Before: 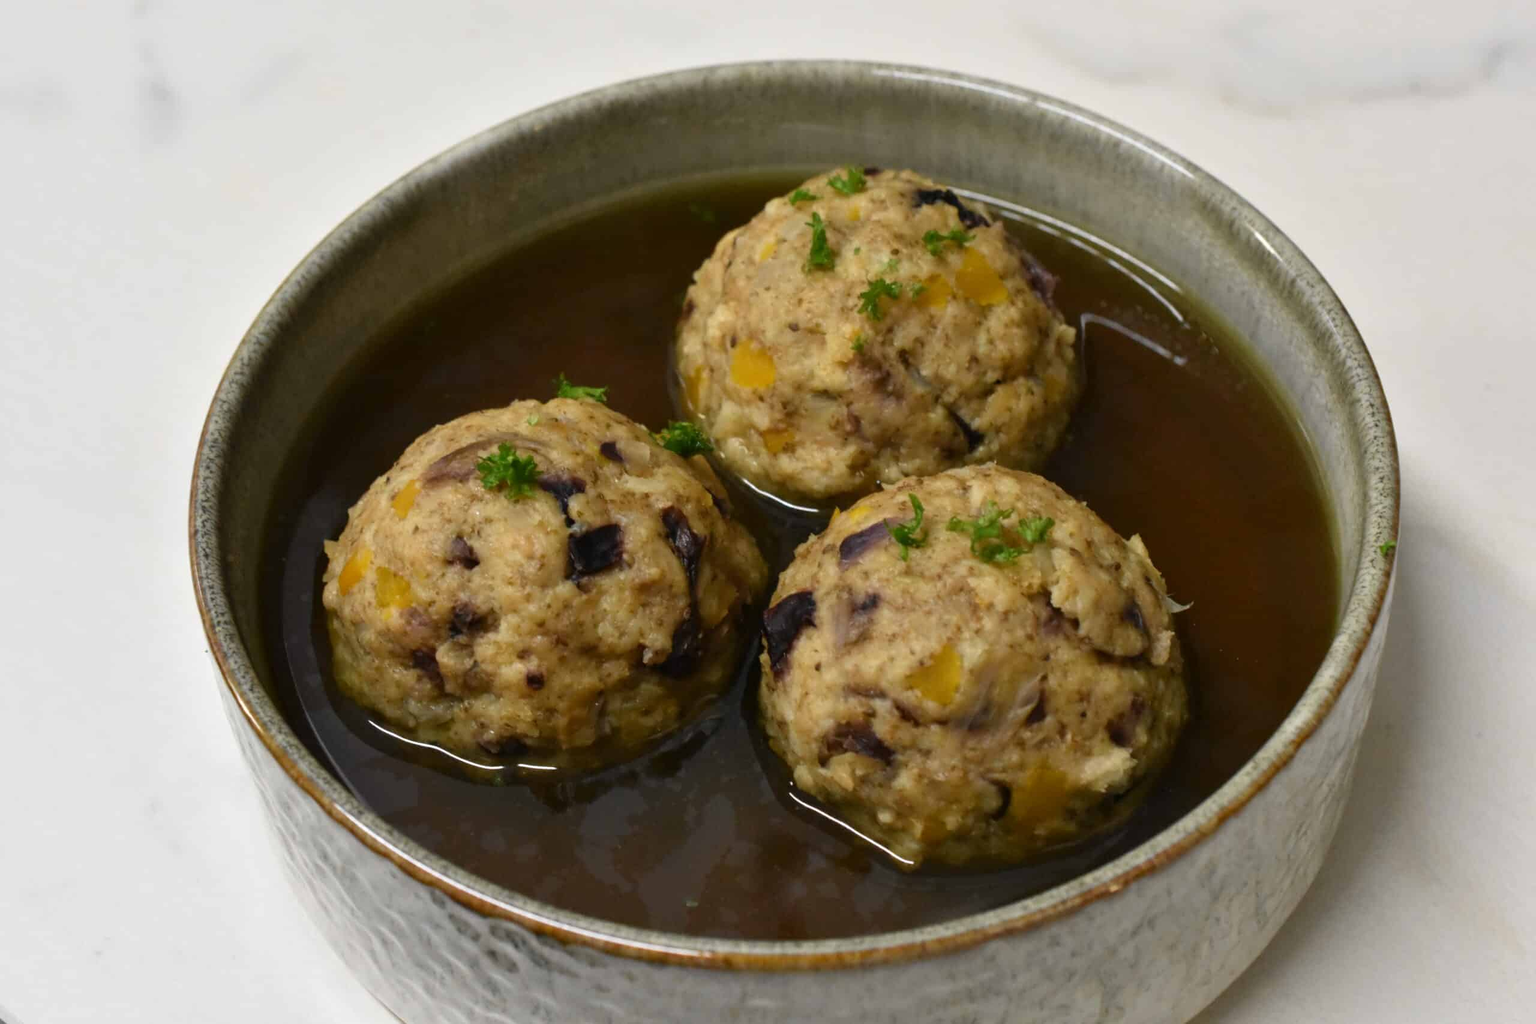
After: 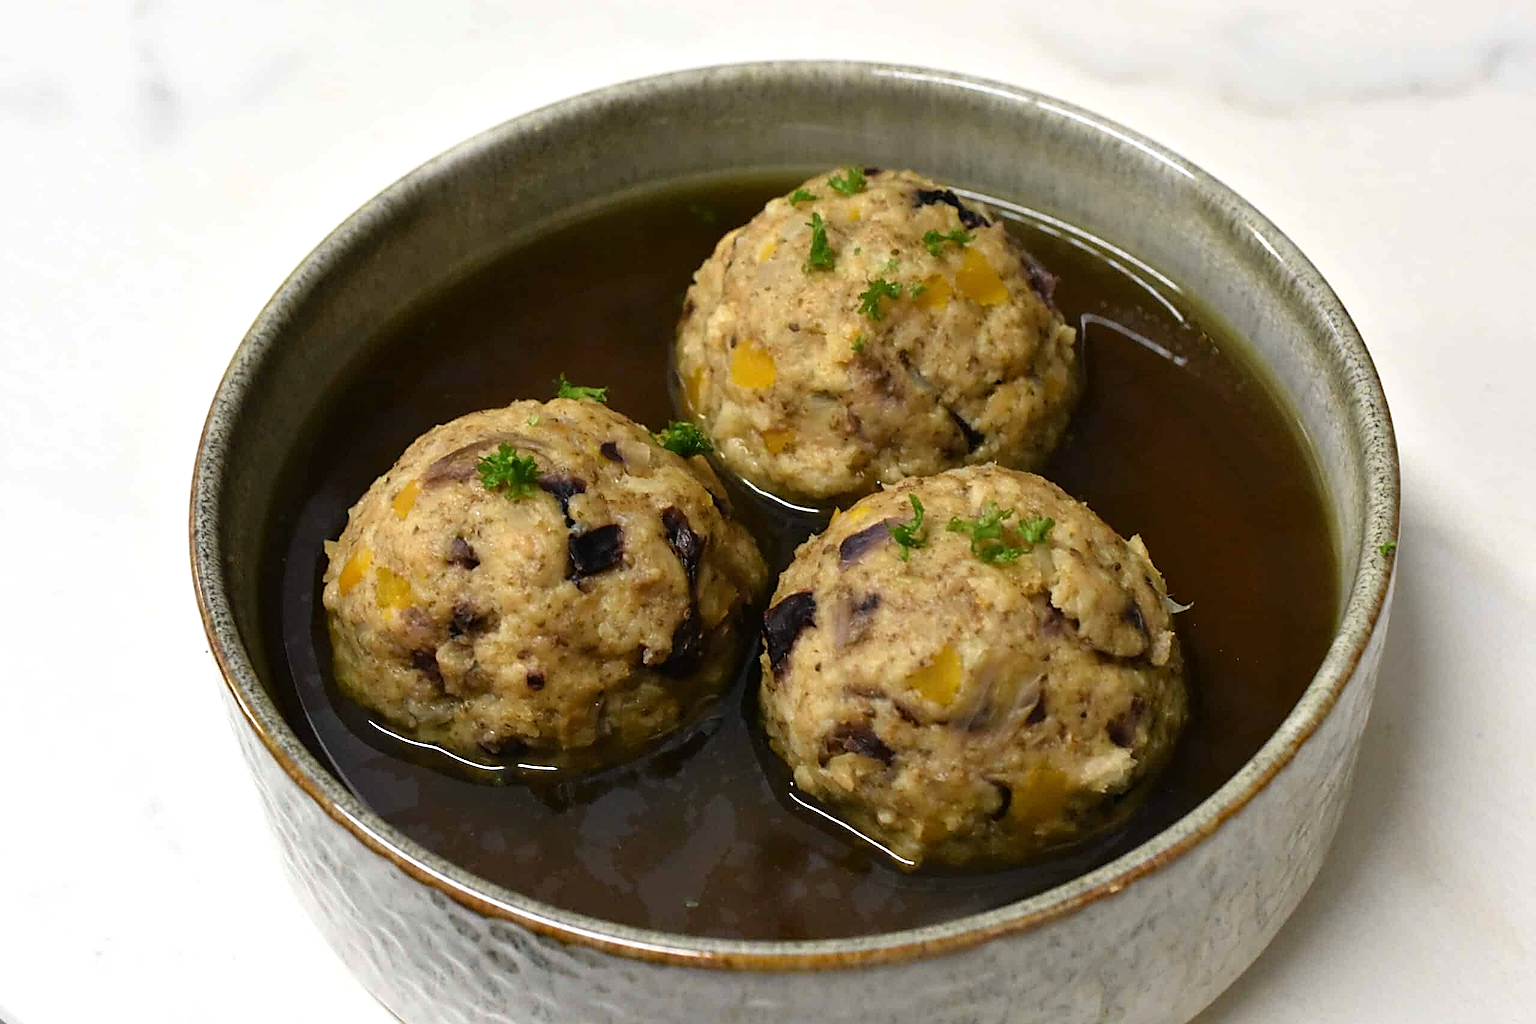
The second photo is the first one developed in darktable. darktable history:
sharpen: amount 1.015
tone equalizer: -8 EV -0.43 EV, -7 EV -0.426 EV, -6 EV -0.301 EV, -5 EV -0.23 EV, -3 EV 0.23 EV, -2 EV 0.314 EV, -1 EV 0.379 EV, +0 EV 0.386 EV, smoothing 1
